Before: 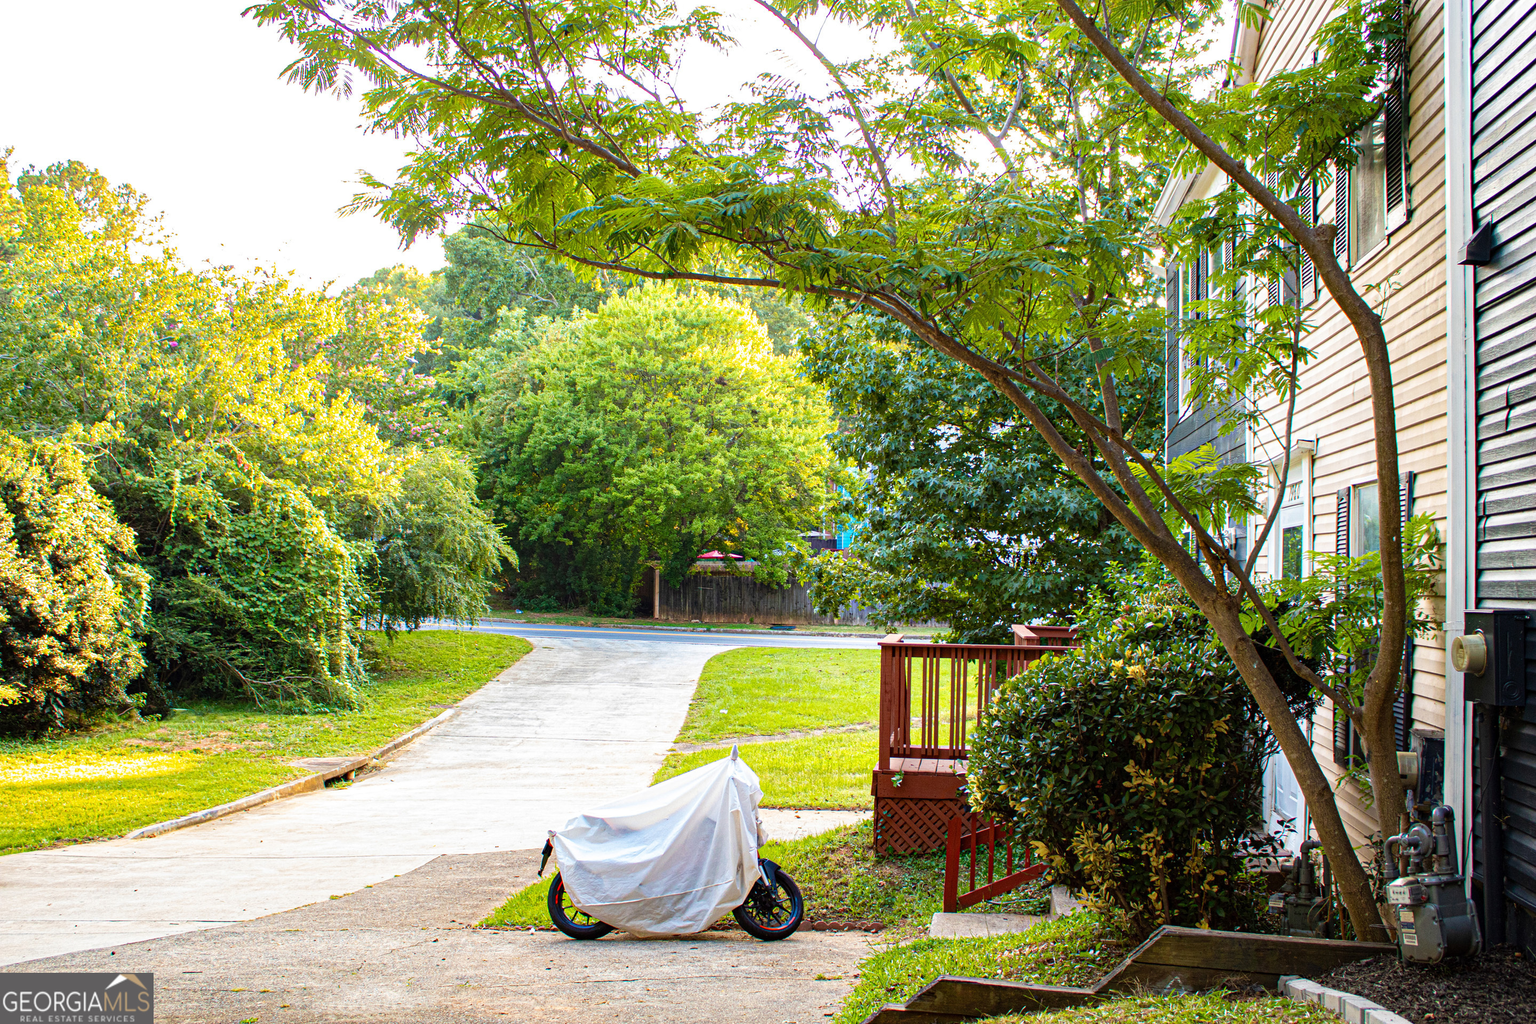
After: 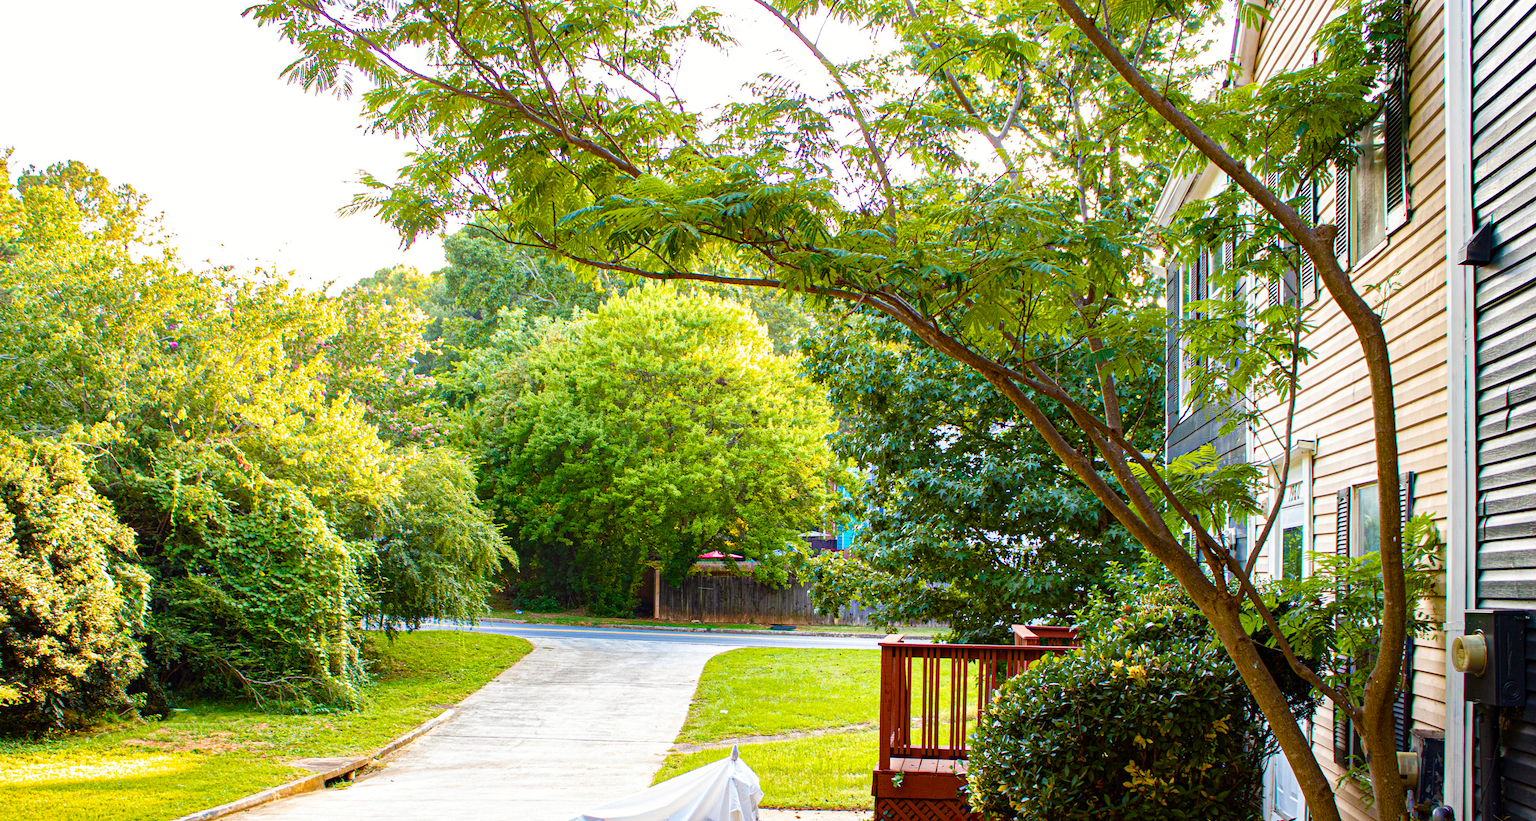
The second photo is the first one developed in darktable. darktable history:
crop: bottom 19.692%
color balance rgb: power › chroma 0.326%, power › hue 24.36°, perceptual saturation grading › global saturation 34.902%, perceptual saturation grading › highlights -29.796%, perceptual saturation grading › shadows 36.21%
